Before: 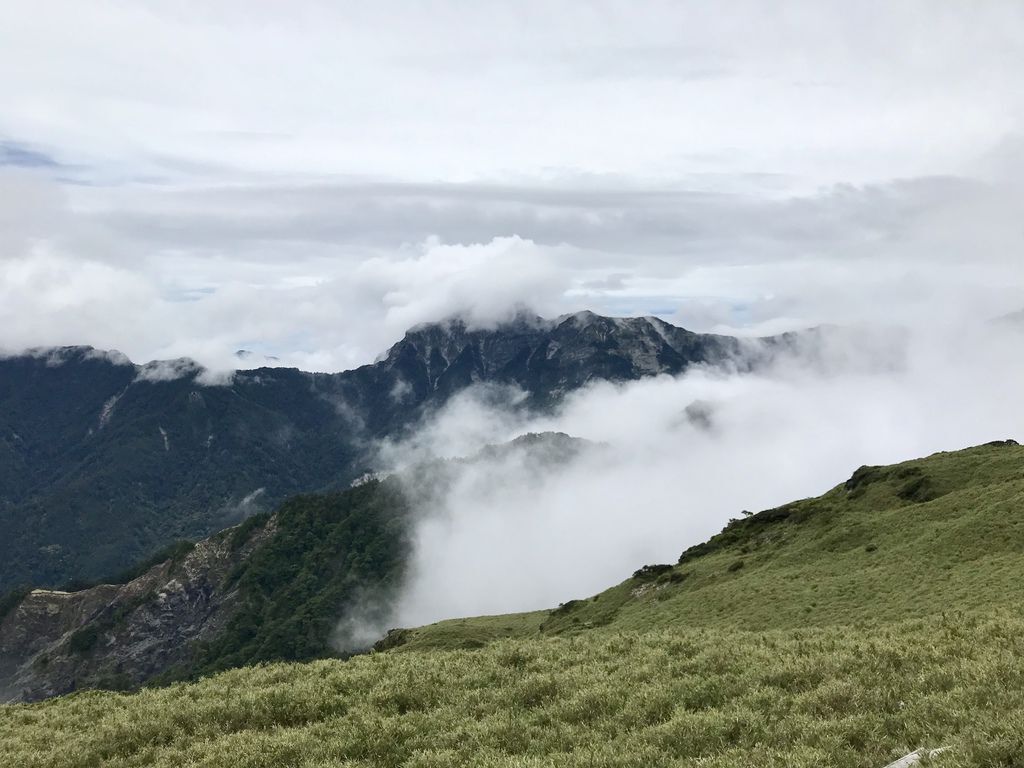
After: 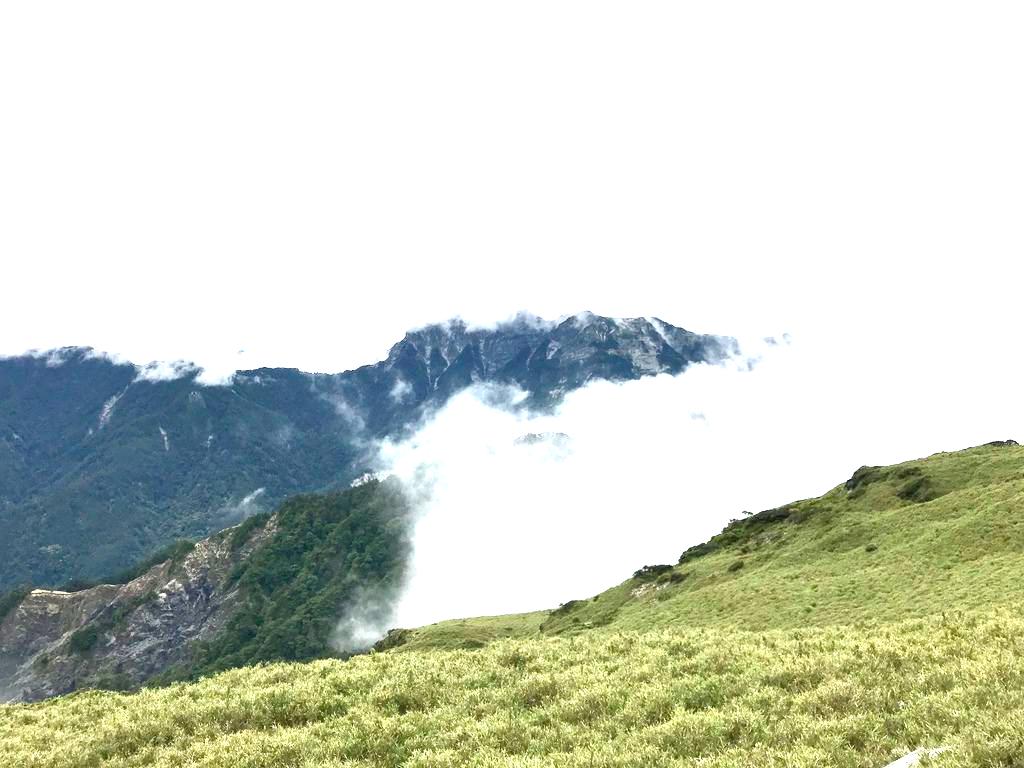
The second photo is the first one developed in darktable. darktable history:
exposure: black level correction 0, exposure 1.69 EV, compensate highlight preservation false
